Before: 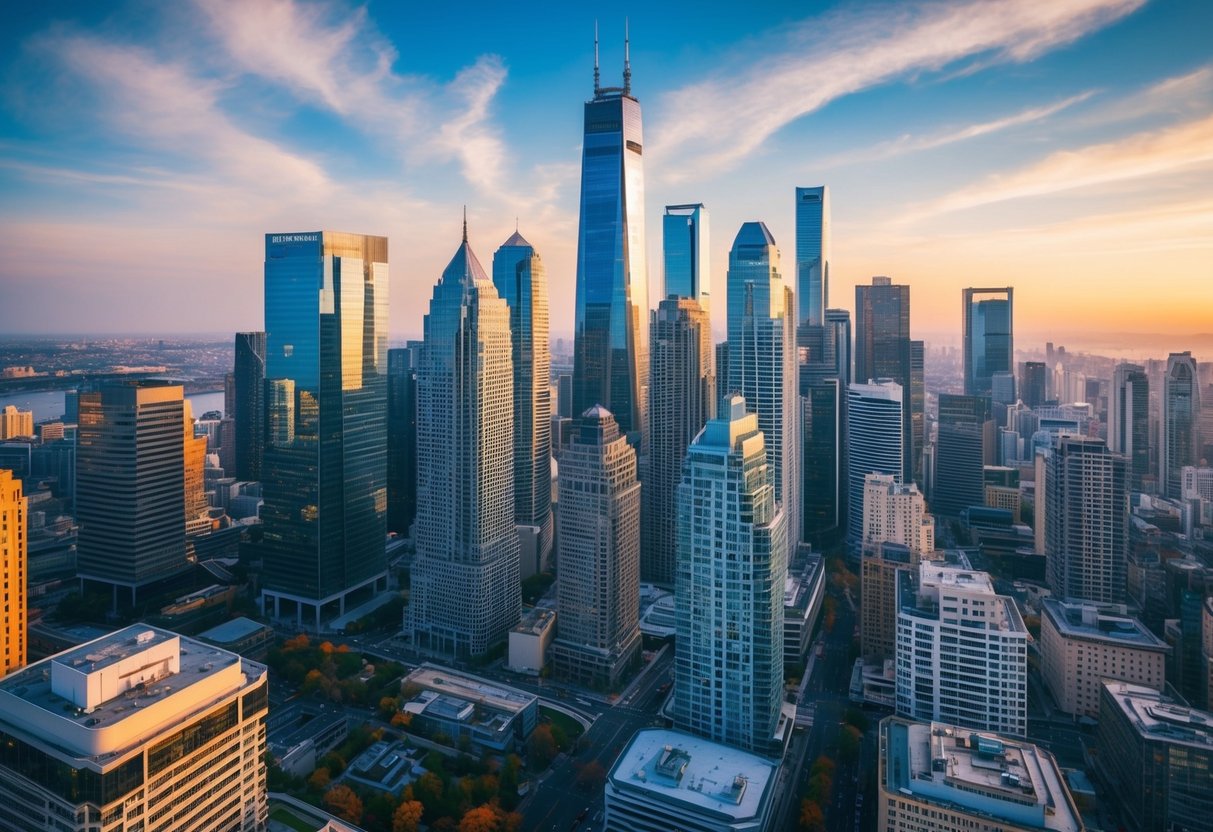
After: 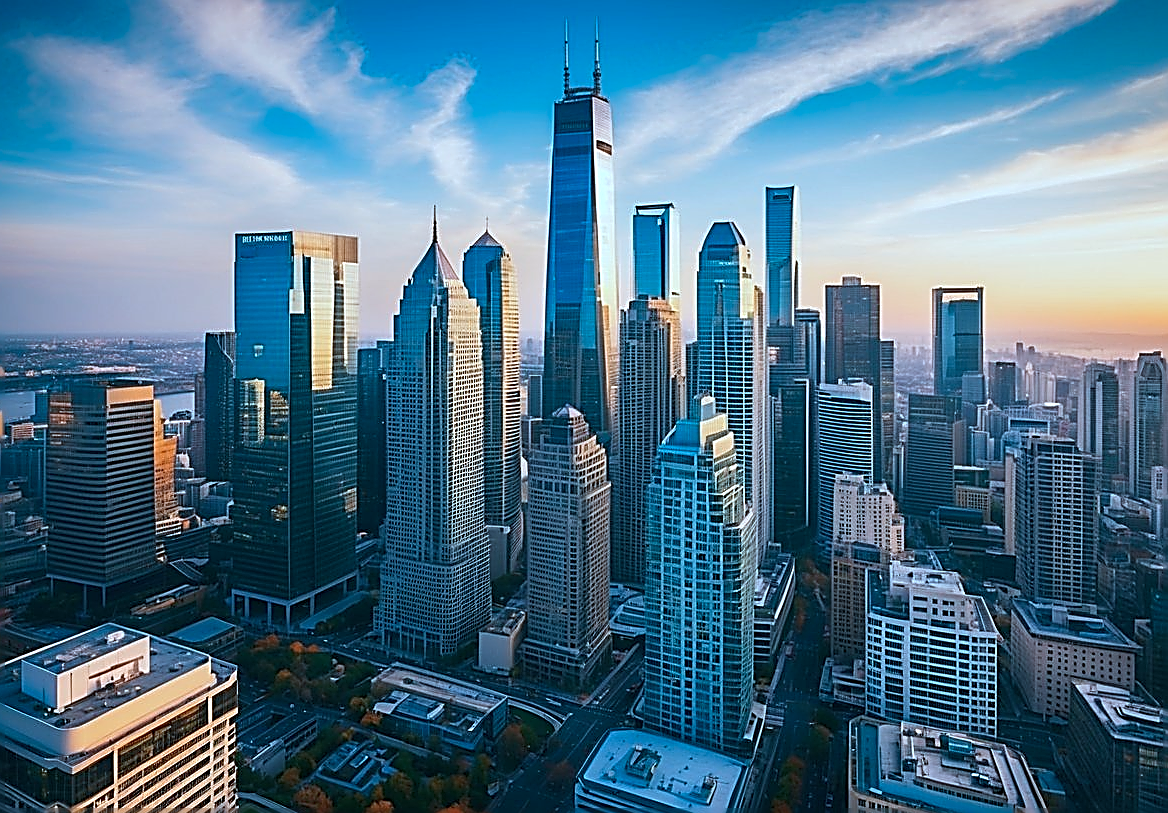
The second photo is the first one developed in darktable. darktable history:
crop and rotate: left 2.536%, right 1.107%, bottom 2.246%
tone equalizer: on, module defaults
color correction: highlights a* -10.69, highlights b* -19.19
sharpen: amount 2
